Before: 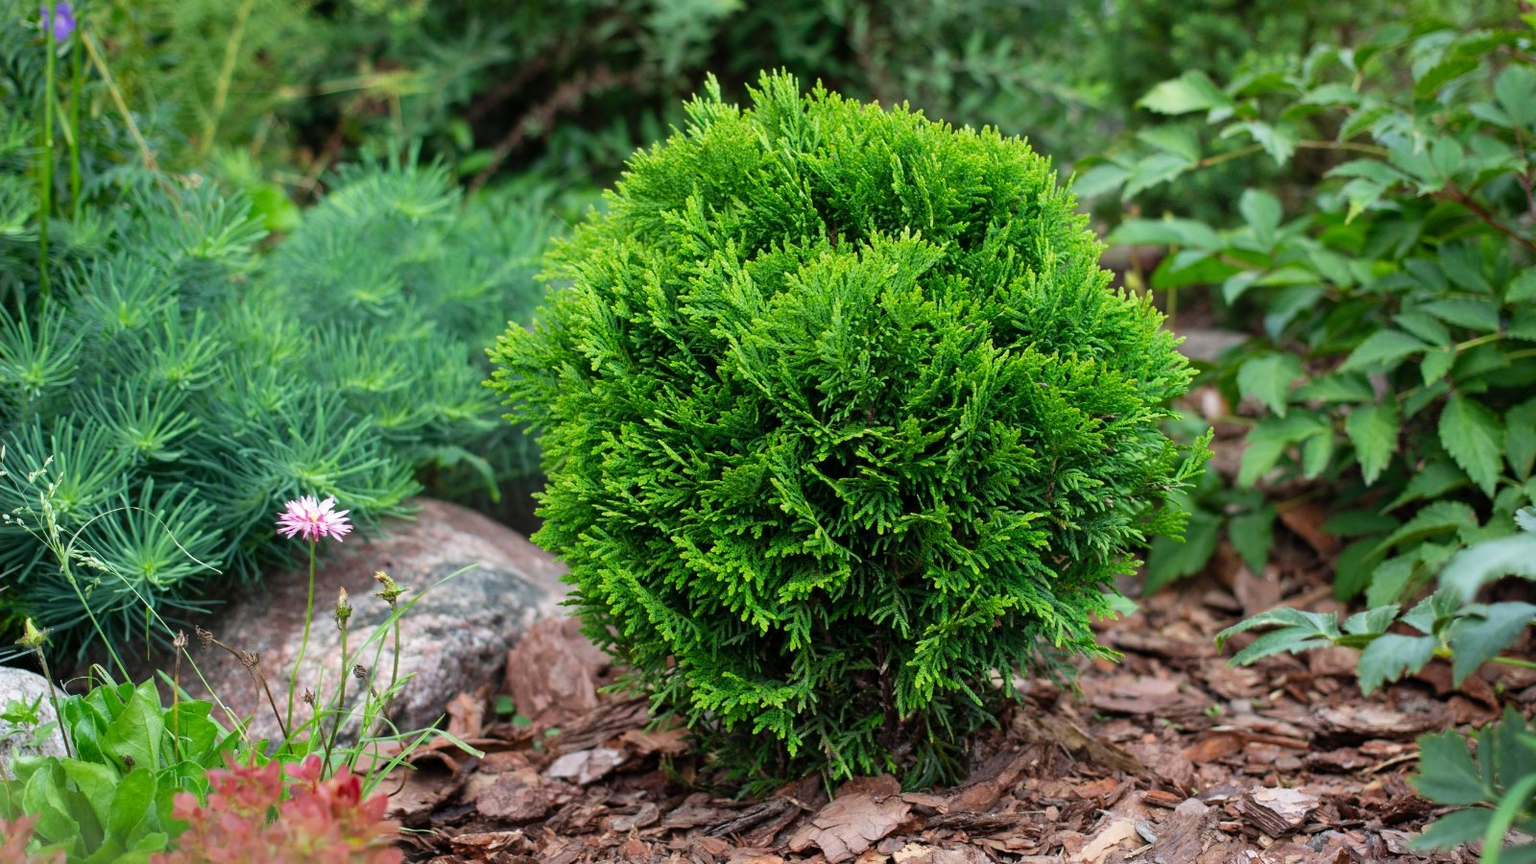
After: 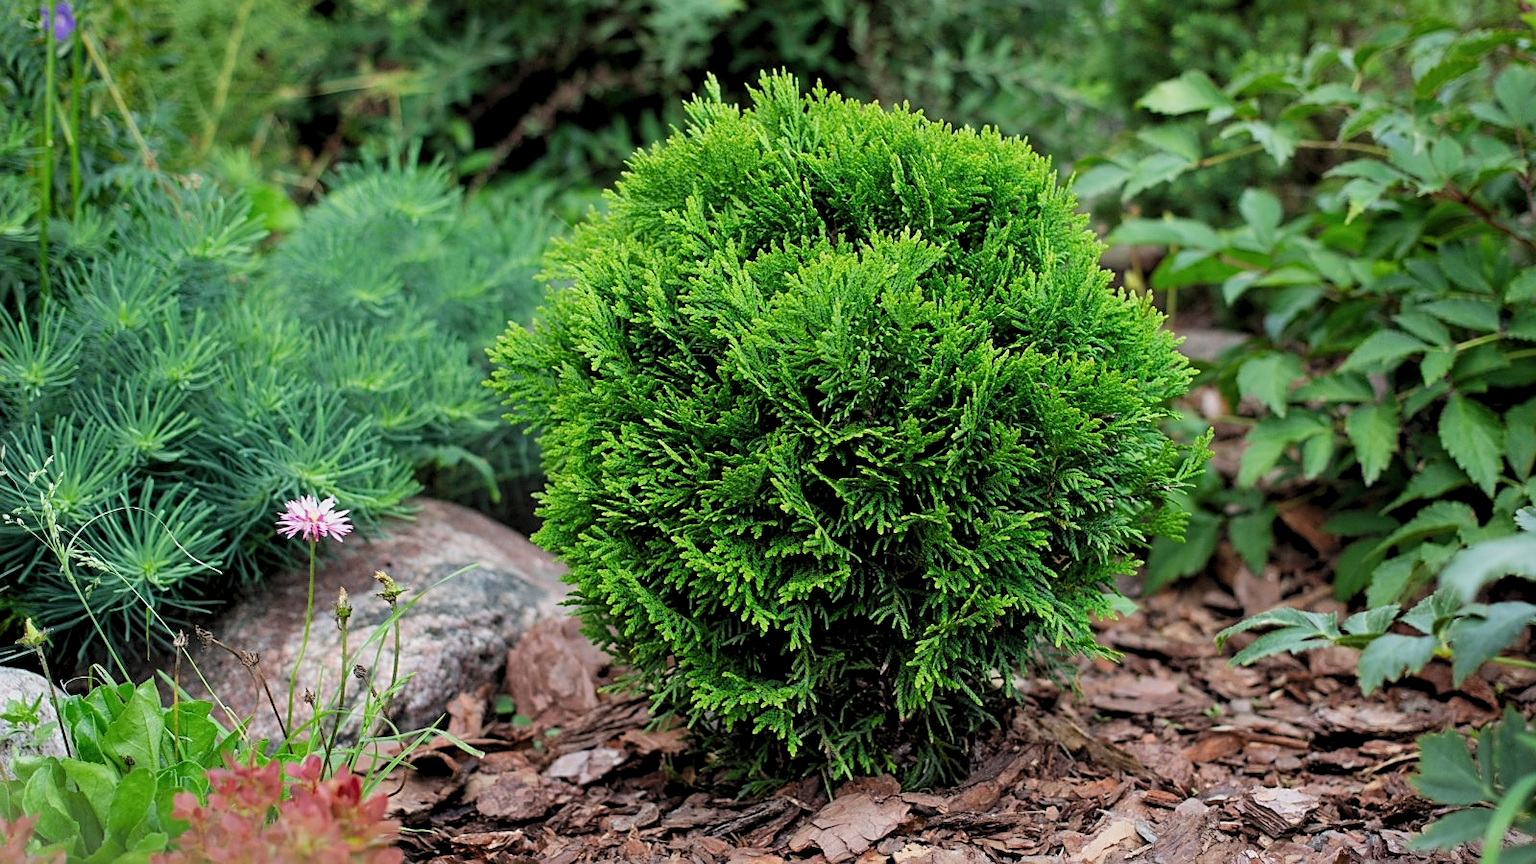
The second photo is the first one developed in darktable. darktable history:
sharpen: on, module defaults
levels: levels [0.062, 0.494, 0.925]
shadows and highlights: radius 334.1, shadows 64.66, highlights 5.45, compress 87.4%, soften with gaussian
filmic rgb: black relative exposure -16 EV, white relative exposure 4.05 EV, target black luminance 0%, hardness 7.54, latitude 72.95%, contrast 0.893, highlights saturation mix 10.1%, shadows ↔ highlights balance -0.377%
